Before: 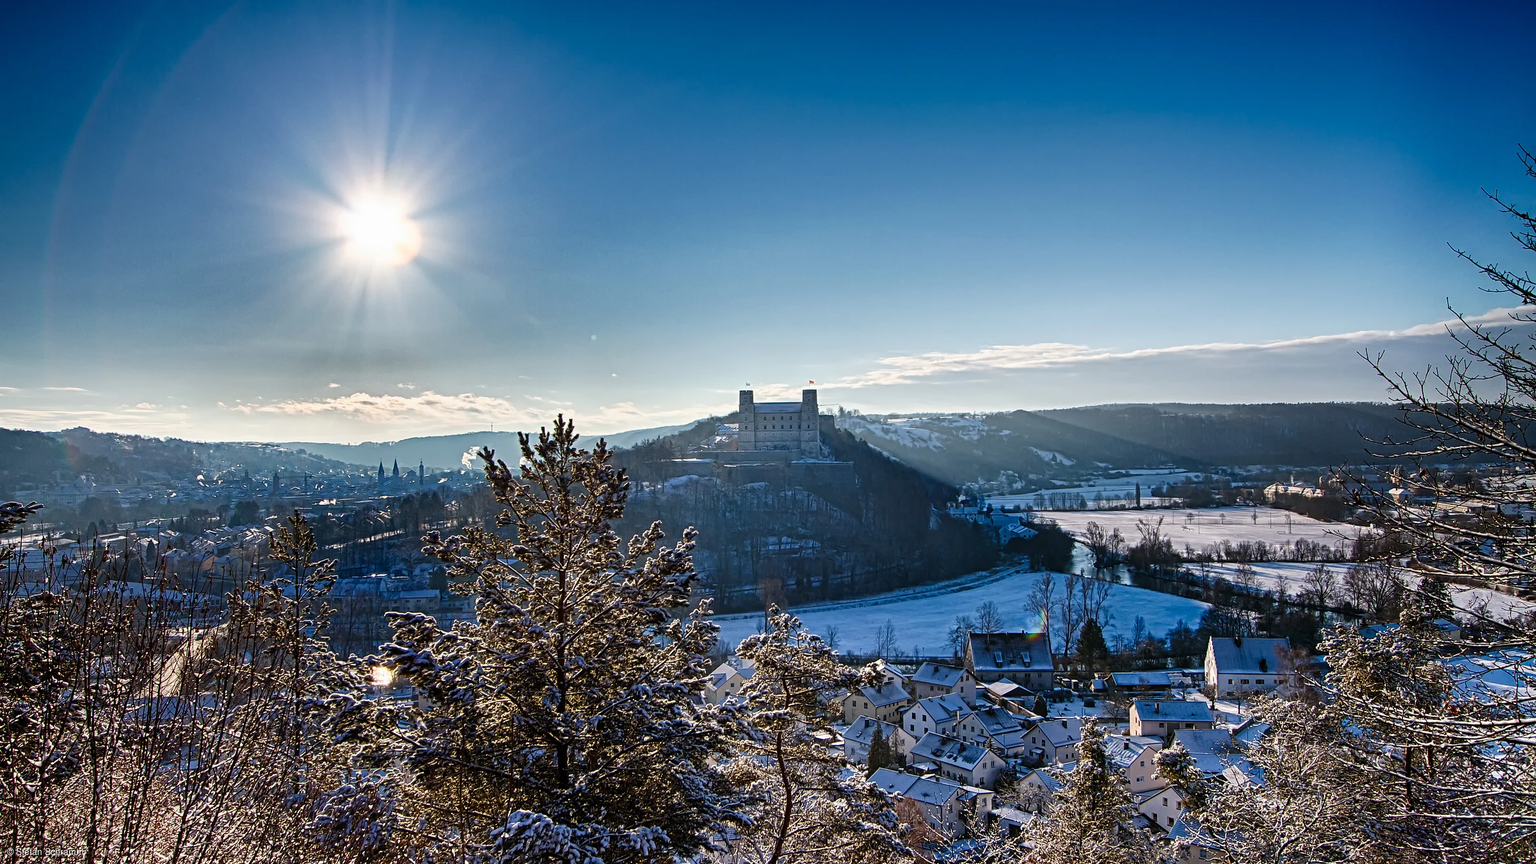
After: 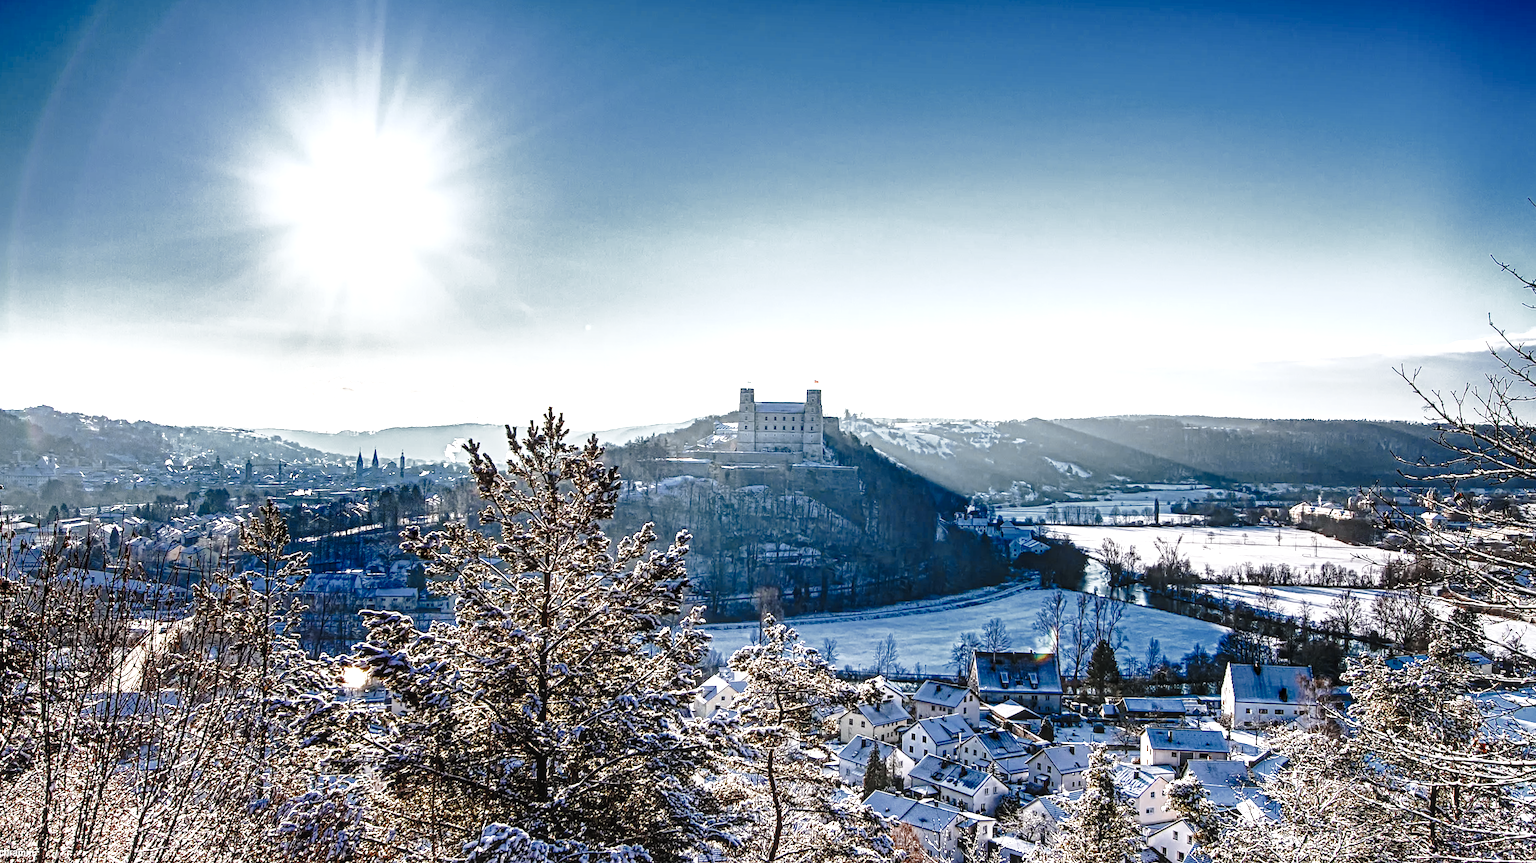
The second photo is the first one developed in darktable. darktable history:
crop and rotate: angle -1.76°
local contrast: highlights 62%, detail 143%, midtone range 0.425
exposure: exposure 1 EV, compensate highlight preservation false
tone curve: curves: ch0 [(0, 0.019) (0.078, 0.058) (0.223, 0.217) (0.424, 0.553) (0.631, 0.764) (0.816, 0.932) (1, 1)]; ch1 [(0, 0) (0.262, 0.227) (0.417, 0.386) (0.469, 0.467) (0.502, 0.503) (0.544, 0.548) (0.57, 0.579) (0.608, 0.62) (0.65, 0.68) (0.994, 0.987)]; ch2 [(0, 0) (0.262, 0.188) (0.5, 0.504) (0.553, 0.592) (0.599, 0.653) (1, 1)], preserve colors none
shadows and highlights: shadows -10.13, white point adjustment 1.36, highlights 10.56
color zones: curves: ch0 [(0, 0.5) (0.125, 0.4) (0.25, 0.5) (0.375, 0.4) (0.5, 0.4) (0.625, 0.35) (0.75, 0.35) (0.875, 0.5)]; ch1 [(0, 0.35) (0.125, 0.45) (0.25, 0.35) (0.375, 0.35) (0.5, 0.35) (0.625, 0.35) (0.75, 0.45) (0.875, 0.35)]; ch2 [(0, 0.6) (0.125, 0.5) (0.25, 0.5) (0.375, 0.6) (0.5, 0.6) (0.625, 0.5) (0.75, 0.5) (0.875, 0.5)], mix 39.43%
contrast brightness saturation: saturation -0.047
